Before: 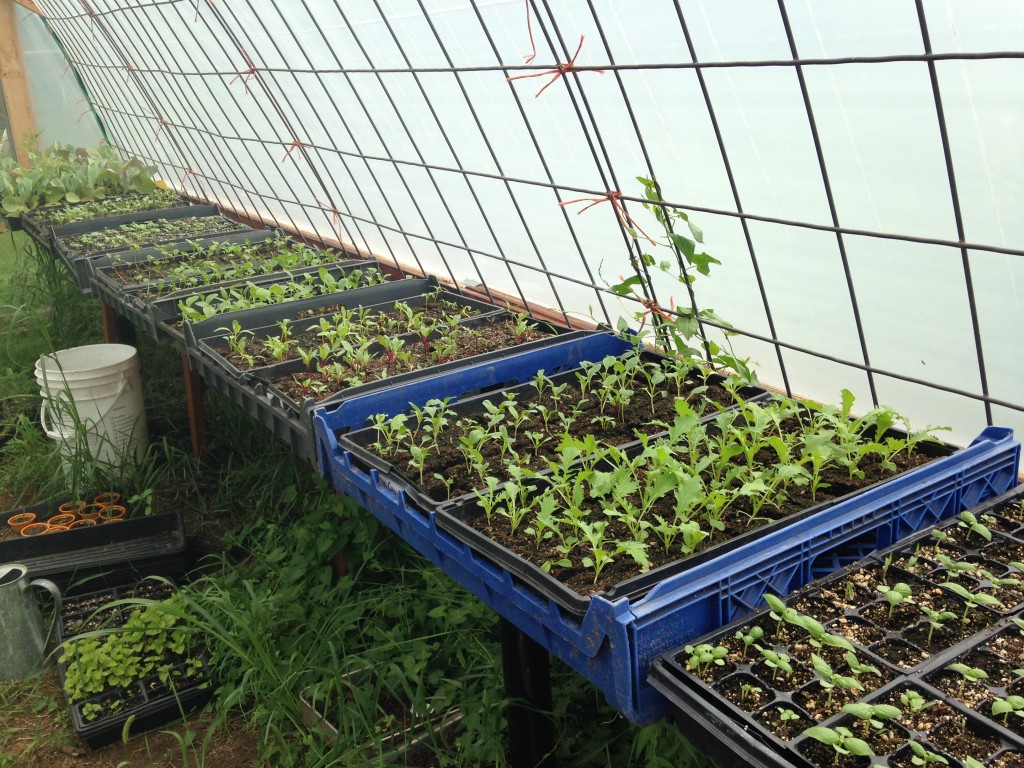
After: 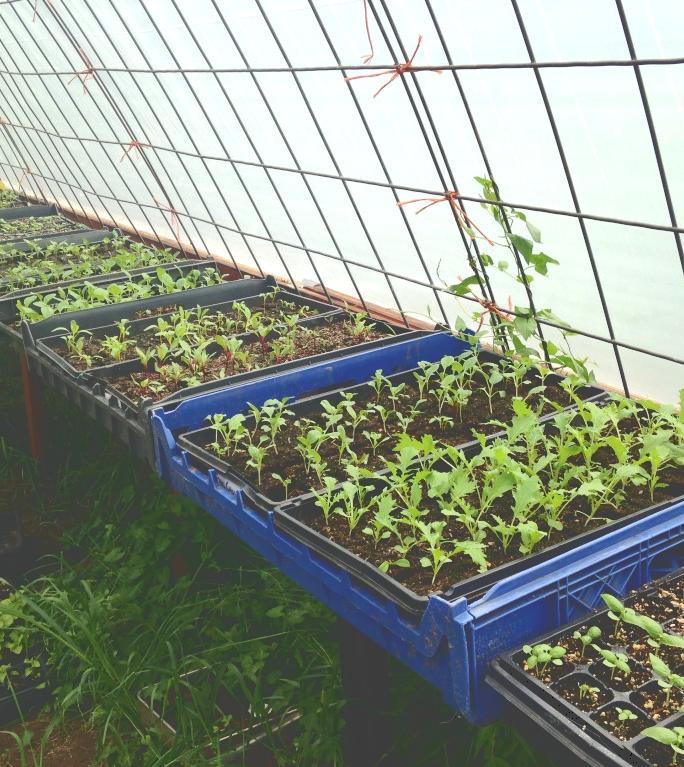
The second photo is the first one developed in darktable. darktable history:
tone curve: curves: ch0 [(0, 0) (0.003, 0.241) (0.011, 0.241) (0.025, 0.242) (0.044, 0.246) (0.069, 0.25) (0.1, 0.251) (0.136, 0.256) (0.177, 0.275) (0.224, 0.293) (0.277, 0.326) (0.335, 0.38) (0.399, 0.449) (0.468, 0.525) (0.543, 0.606) (0.623, 0.683) (0.709, 0.751) (0.801, 0.824) (0.898, 0.871) (1, 1)], color space Lab, independent channels, preserve colors none
crop and rotate: left 15.898%, right 17.274%
levels: levels [0, 0.476, 0.951]
